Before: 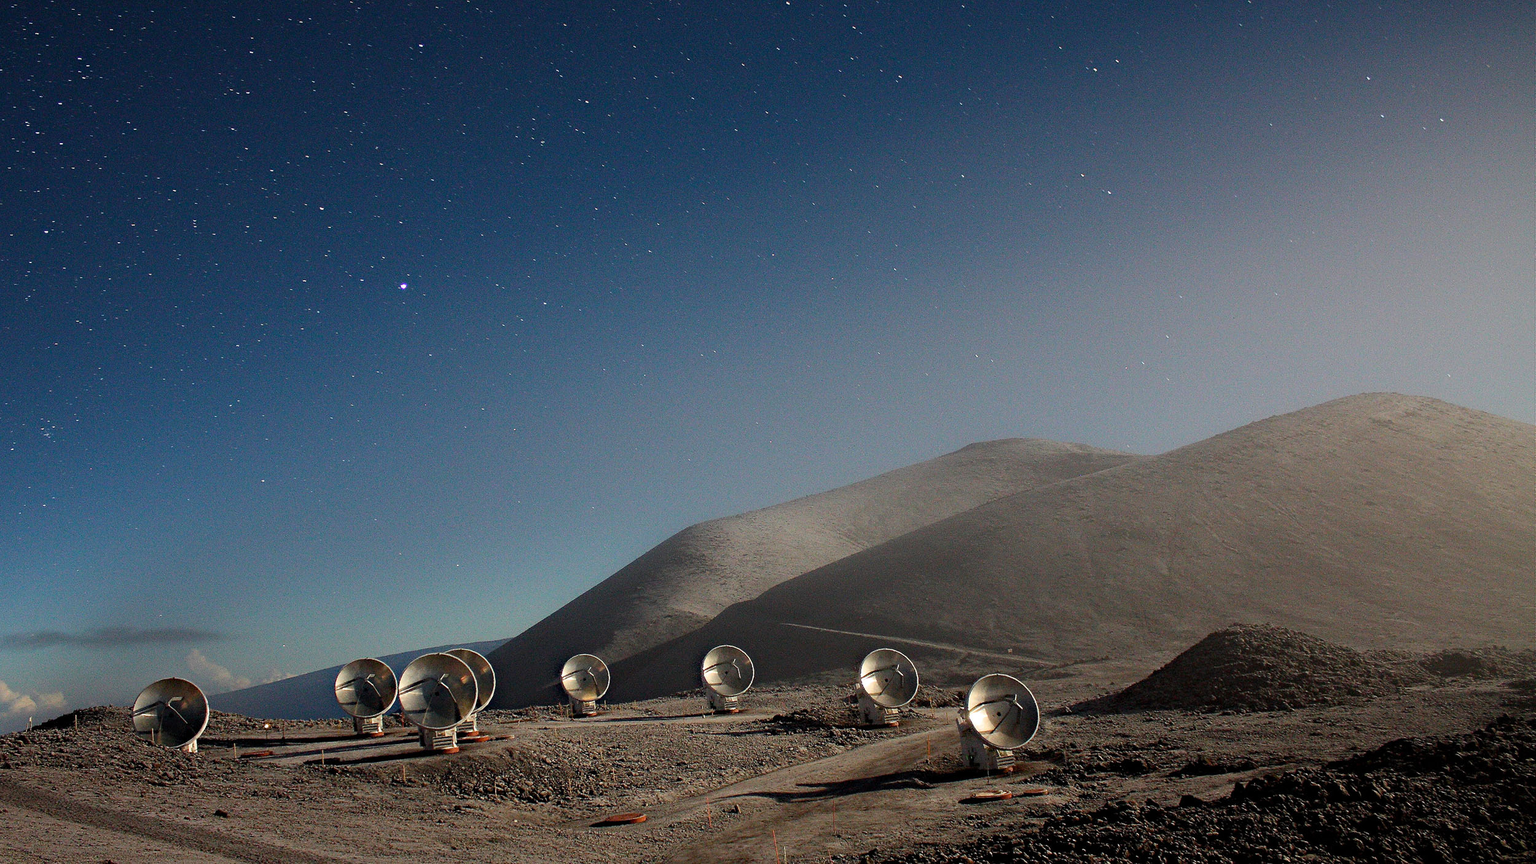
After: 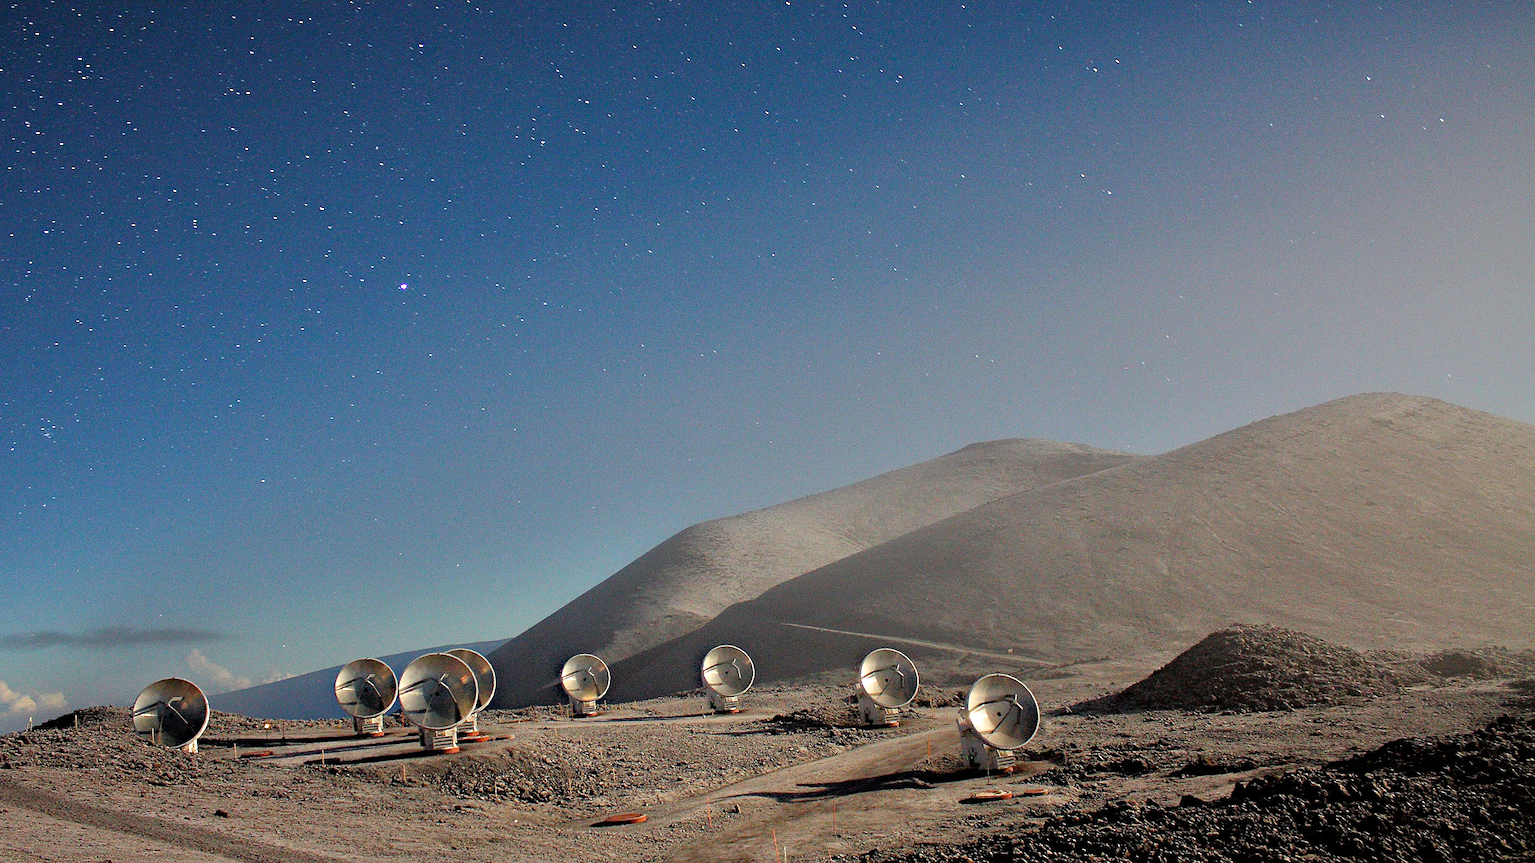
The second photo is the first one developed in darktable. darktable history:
tone equalizer: -7 EV 0.158 EV, -6 EV 0.582 EV, -5 EV 1.17 EV, -4 EV 1.31 EV, -3 EV 1.13 EV, -2 EV 0.6 EV, -1 EV 0.146 EV
